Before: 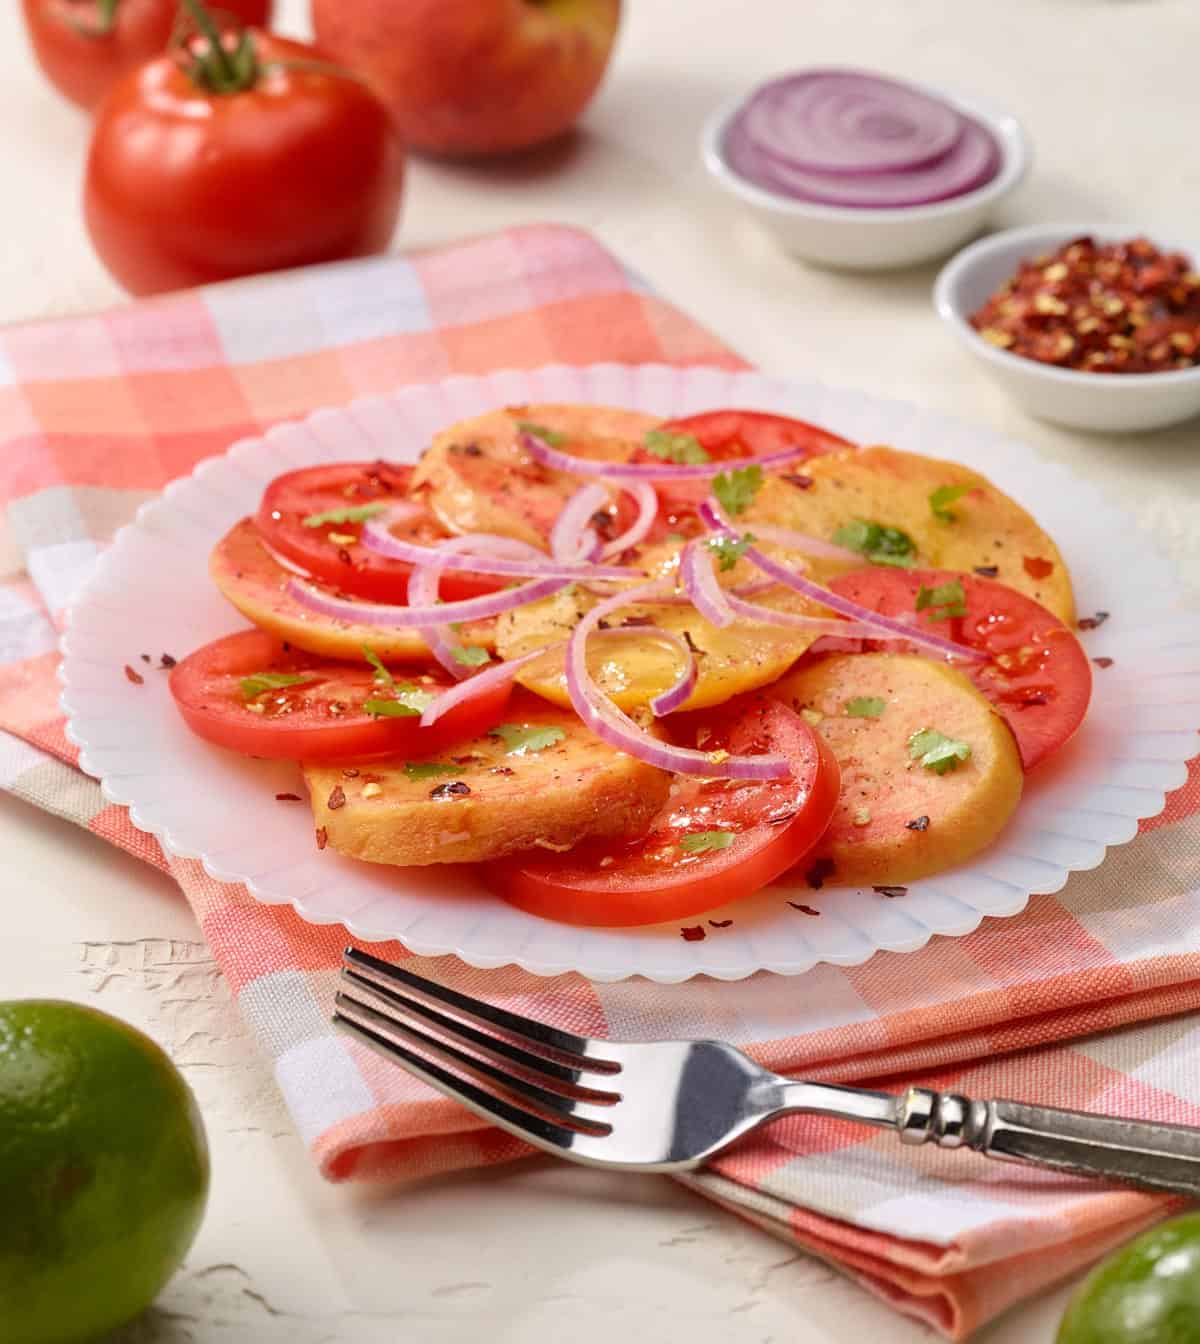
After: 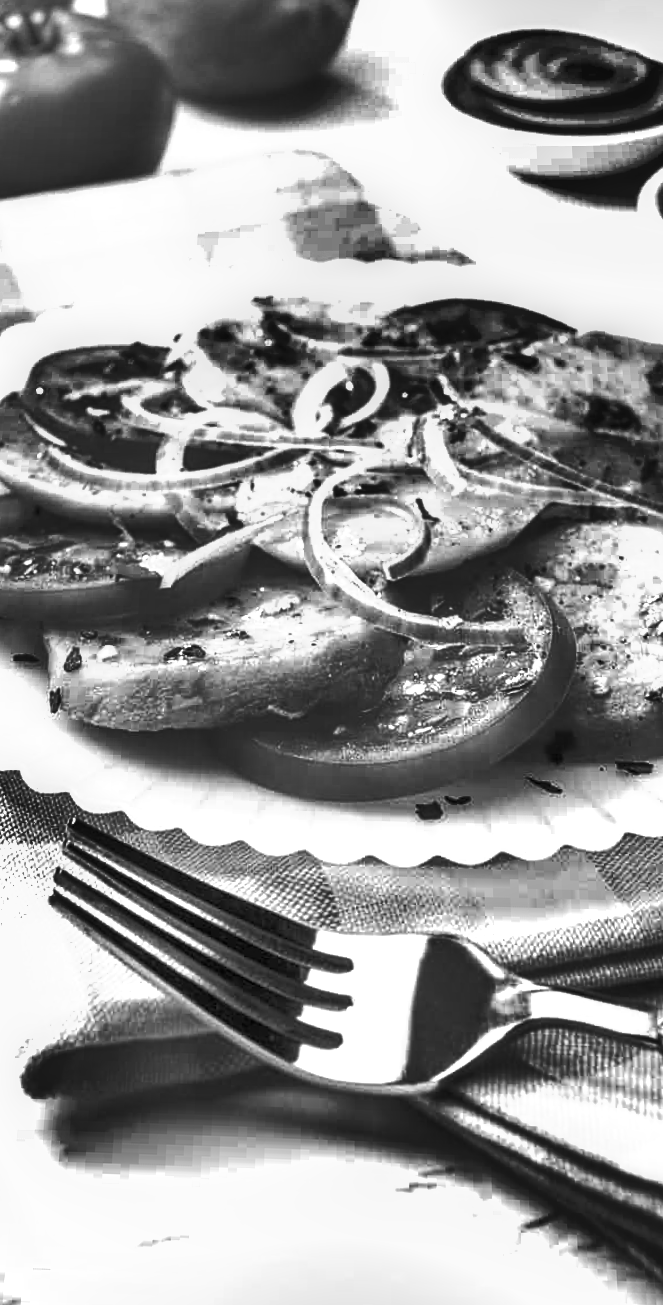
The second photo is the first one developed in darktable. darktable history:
exposure: exposure 0.999 EV, compensate highlight preservation false
local contrast: detail 130%
color balance rgb: perceptual saturation grading › global saturation 25%, global vibrance 20%
rotate and perspective: rotation 0.72°, lens shift (vertical) -0.352, lens shift (horizontal) -0.051, crop left 0.152, crop right 0.859, crop top 0.019, crop bottom 0.964
monochrome: on, module defaults
shadows and highlights: shadows 20.91, highlights -82.73, soften with gaussian
crop and rotate: left 14.292%, right 19.041%
